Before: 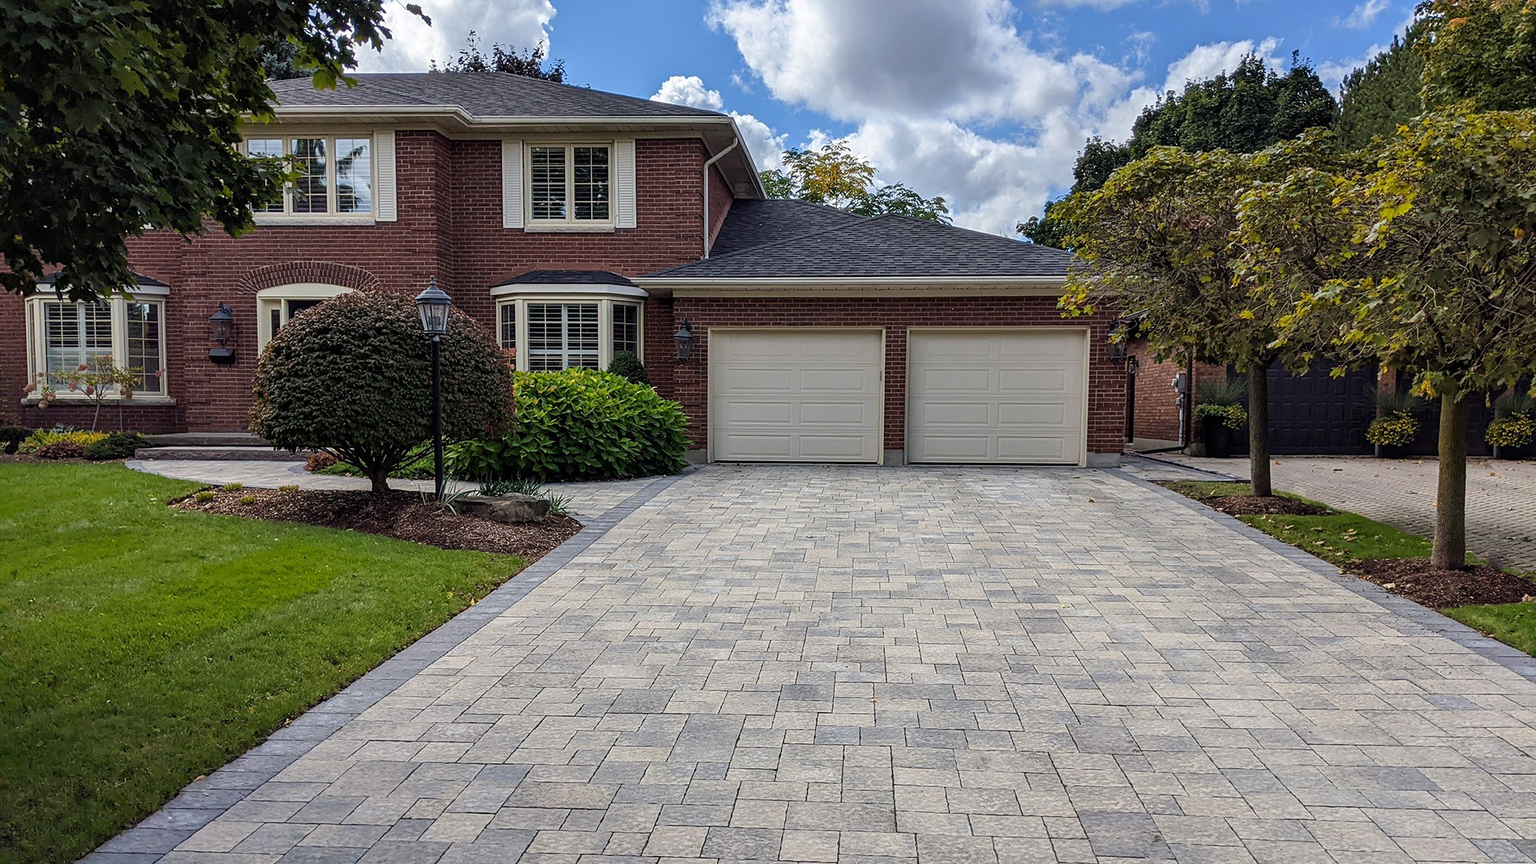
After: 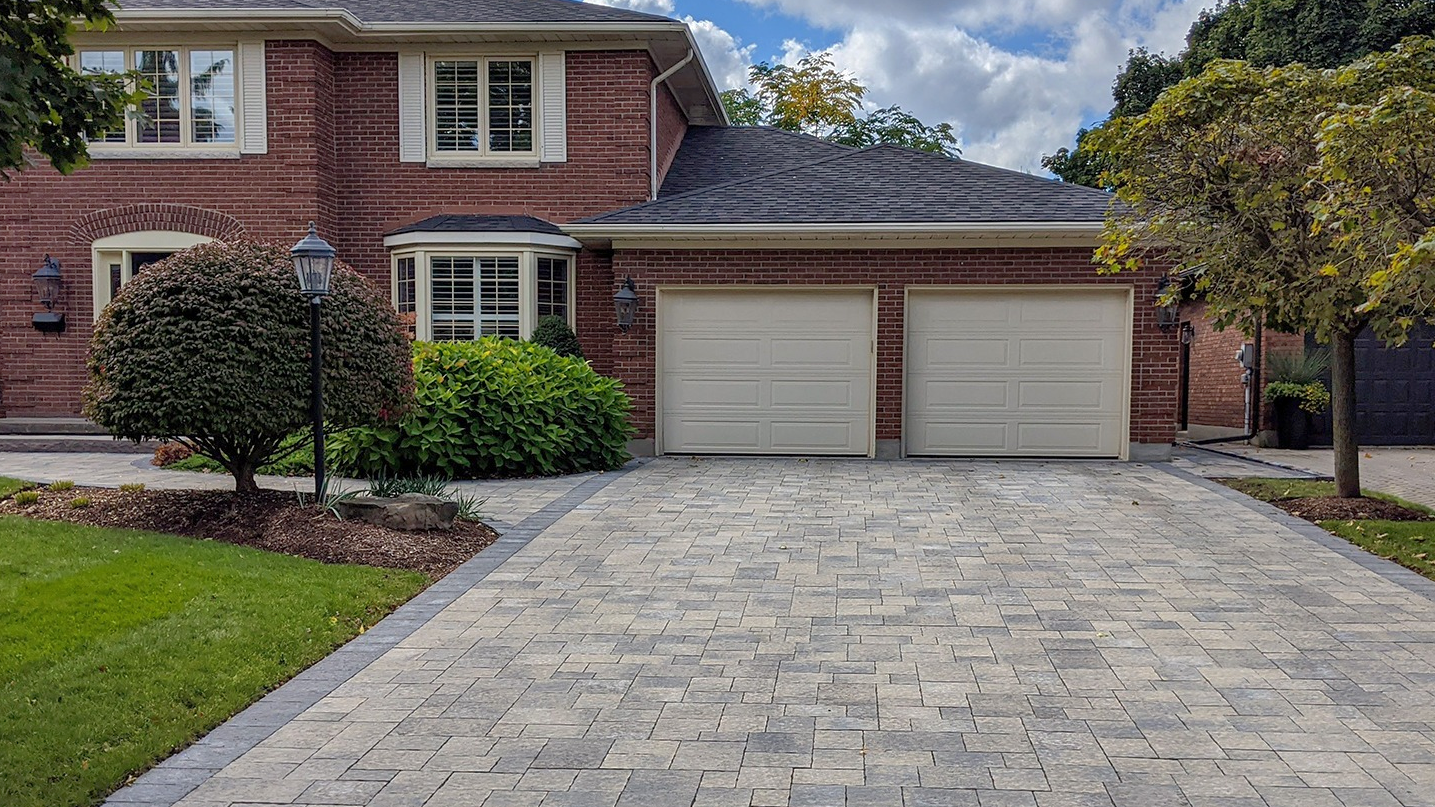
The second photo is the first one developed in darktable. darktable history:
shadows and highlights: on, module defaults
crop and rotate: left 11.953%, top 11.447%, right 13.292%, bottom 13.828%
